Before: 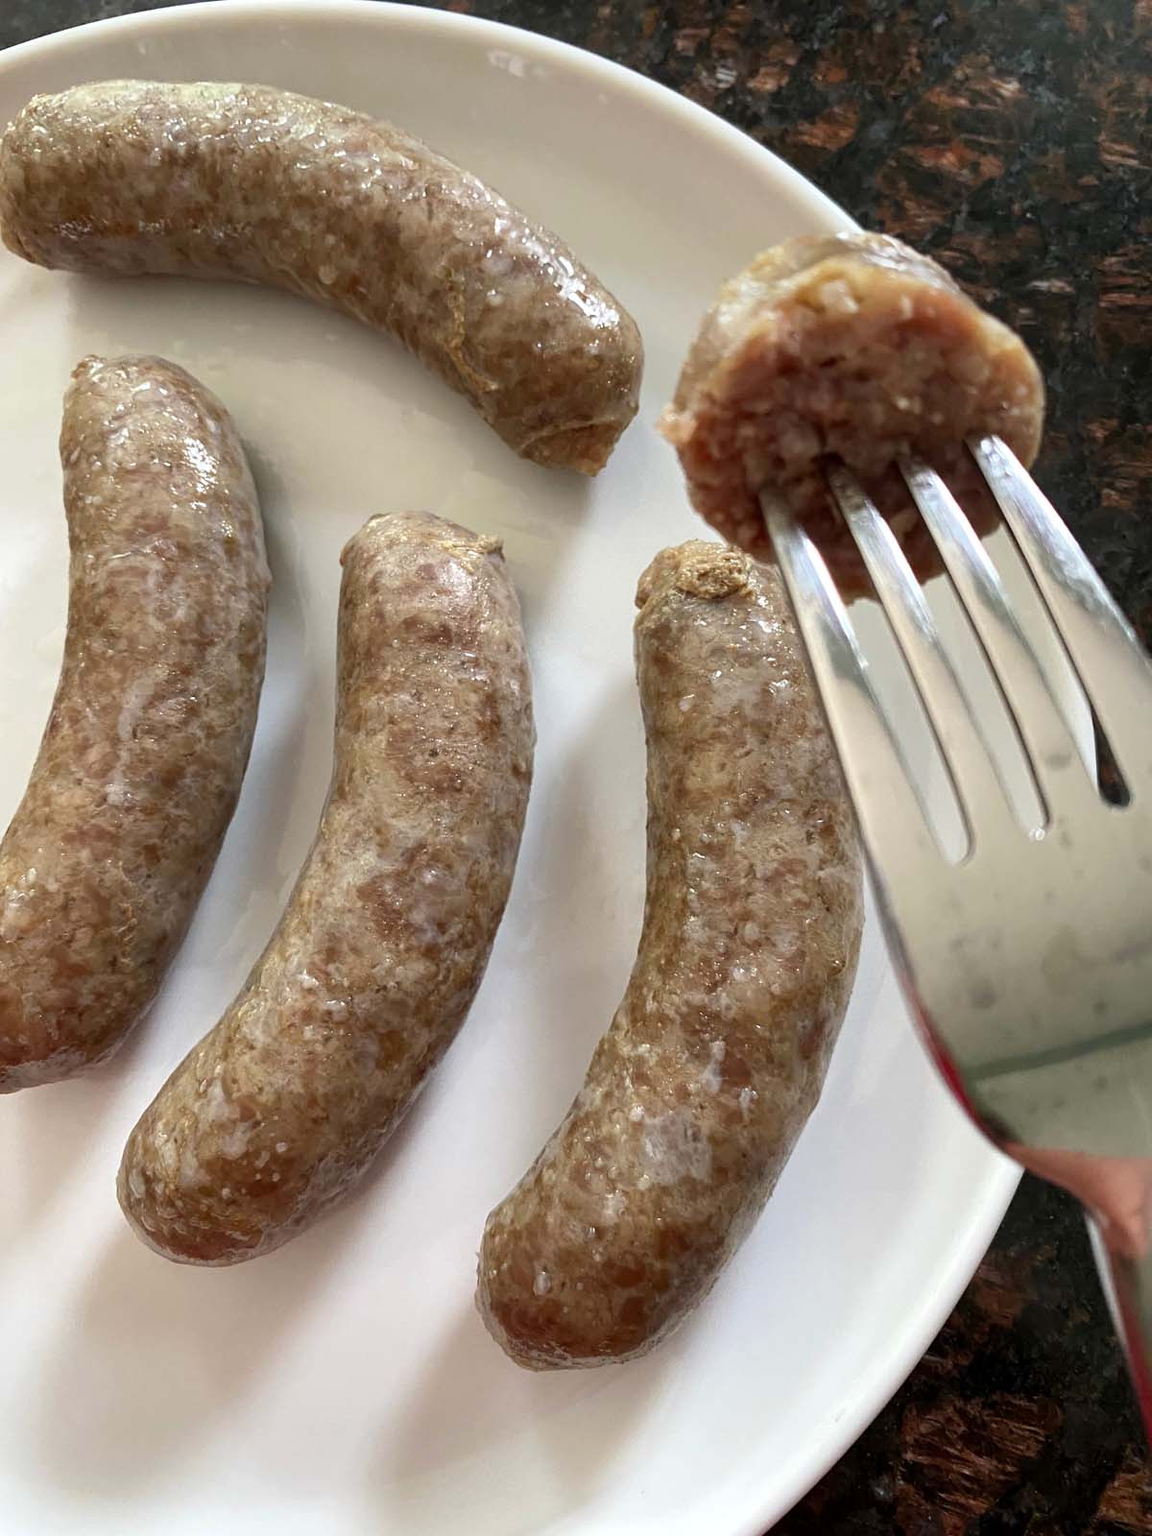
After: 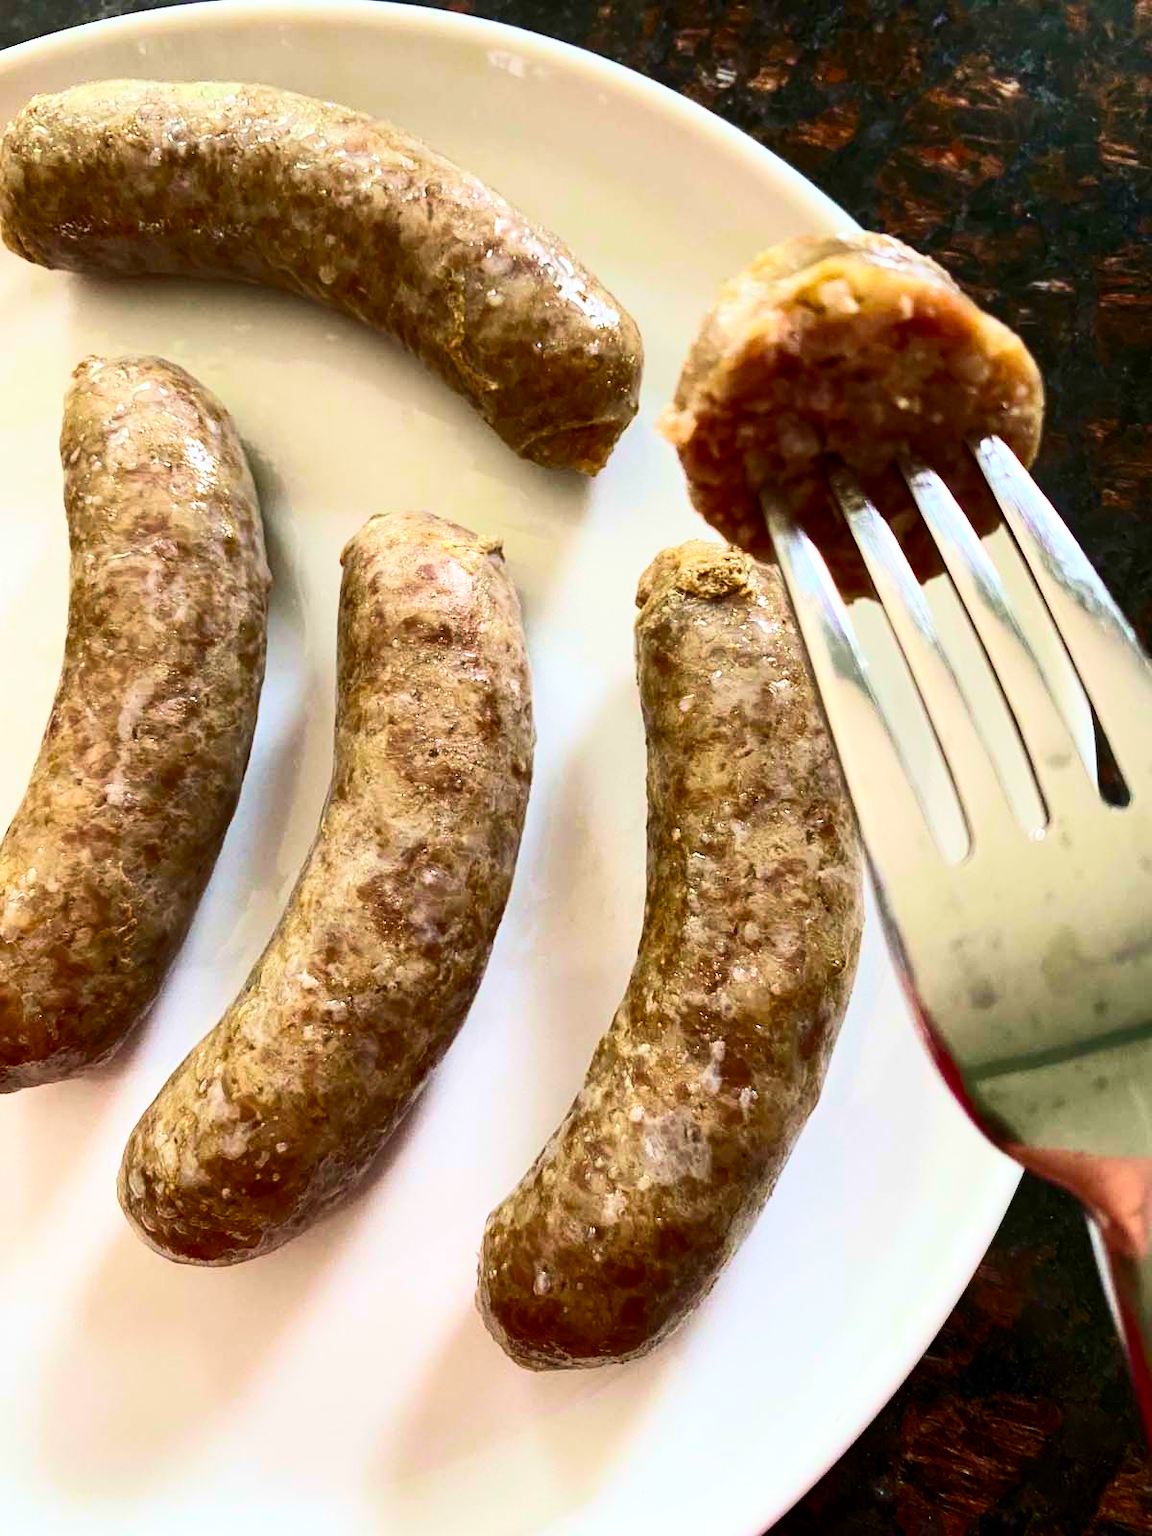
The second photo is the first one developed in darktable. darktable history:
contrast brightness saturation: contrast 0.41, brightness 0.106, saturation 0.211
velvia: on, module defaults
color balance rgb: perceptual saturation grading › global saturation 29.358%, global vibrance 22.62%
